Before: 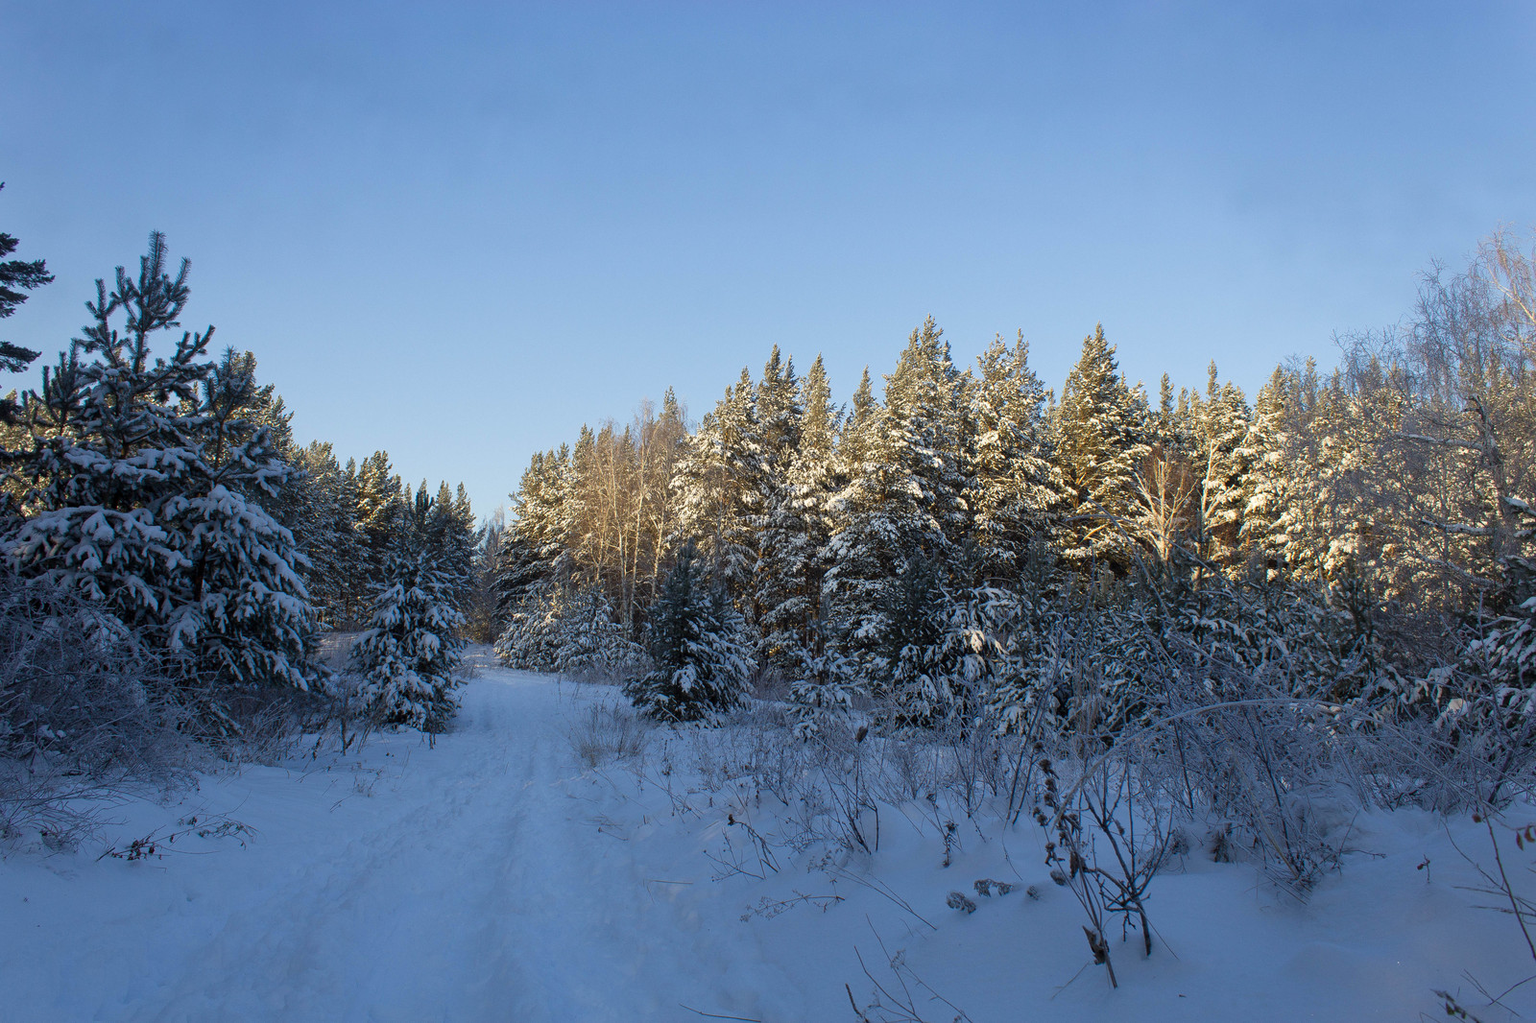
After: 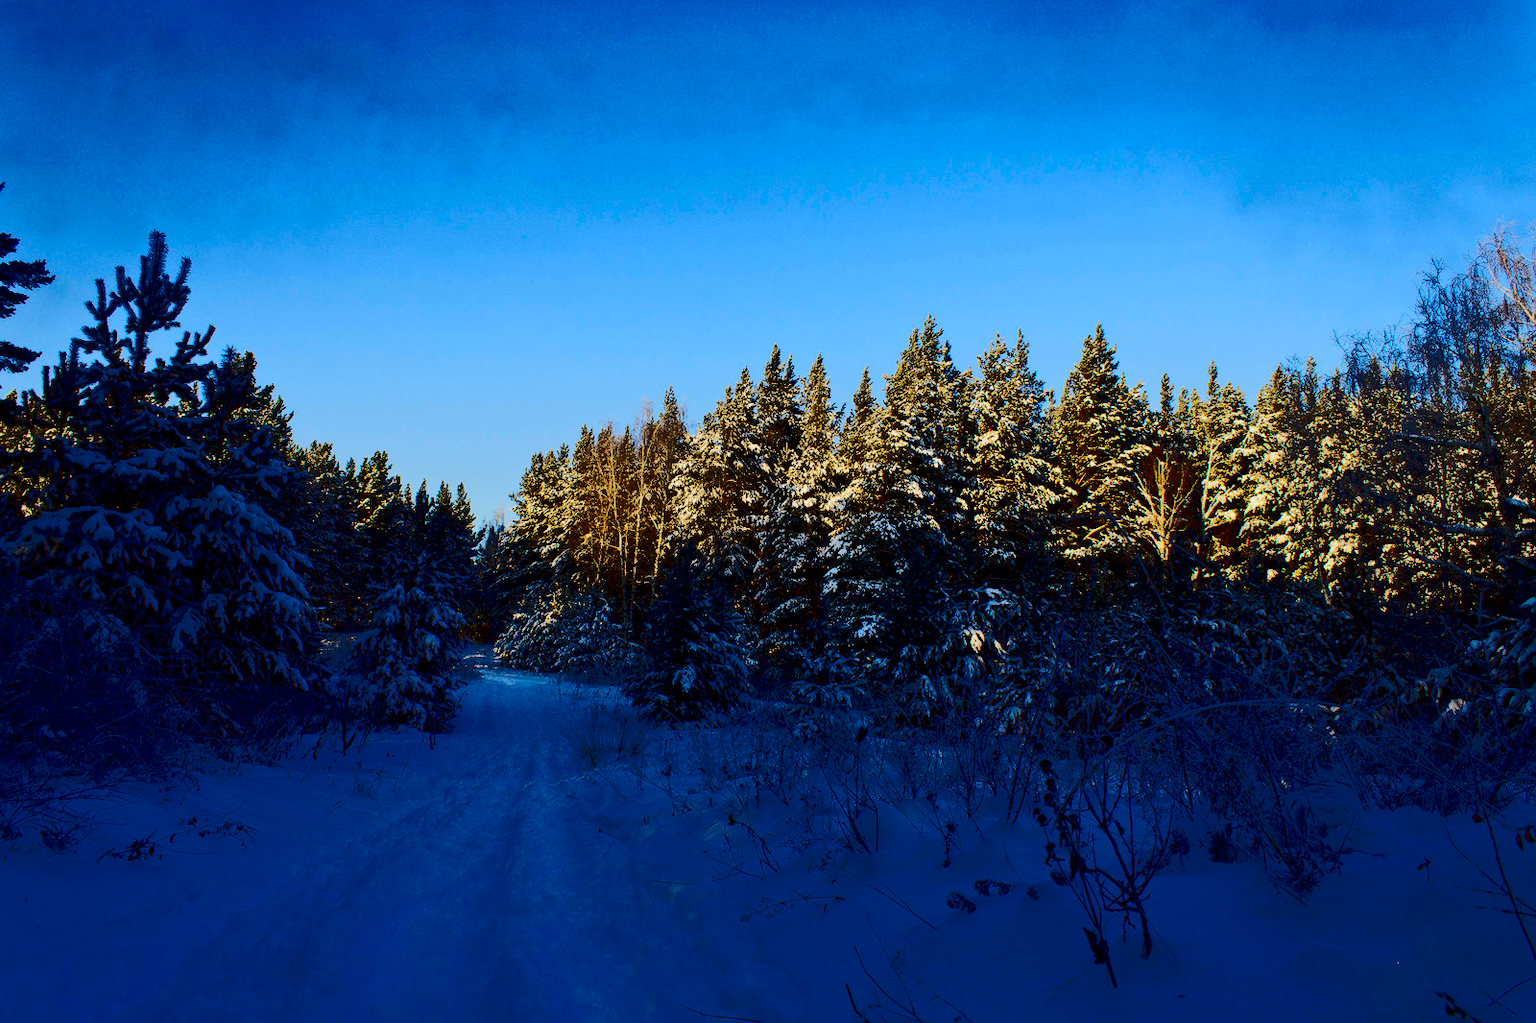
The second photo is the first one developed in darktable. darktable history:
tone curve: curves: ch0 [(0, 0) (0.003, 0.098) (0.011, 0.099) (0.025, 0.103) (0.044, 0.114) (0.069, 0.13) (0.1, 0.142) (0.136, 0.161) (0.177, 0.189) (0.224, 0.224) (0.277, 0.266) (0.335, 0.32) (0.399, 0.38) (0.468, 0.45) (0.543, 0.522) (0.623, 0.598) (0.709, 0.669) (0.801, 0.731) (0.898, 0.786) (1, 1)], color space Lab, independent channels, preserve colors none
contrast brightness saturation: contrast 0.782, brightness -0.982, saturation 0.997
contrast equalizer: octaves 7, y [[0.5, 0.488, 0.462, 0.461, 0.491, 0.5], [0.5 ×6], [0.5 ×6], [0 ×6], [0 ×6]], mix -0.98
filmic rgb: middle gray luminance 18.41%, black relative exposure -8.97 EV, white relative exposure 3.74 EV, target black luminance 0%, hardness 4.8, latitude 68.16%, contrast 0.942, highlights saturation mix 20.91%, shadows ↔ highlights balance 21.6%, color science v6 (2022)
